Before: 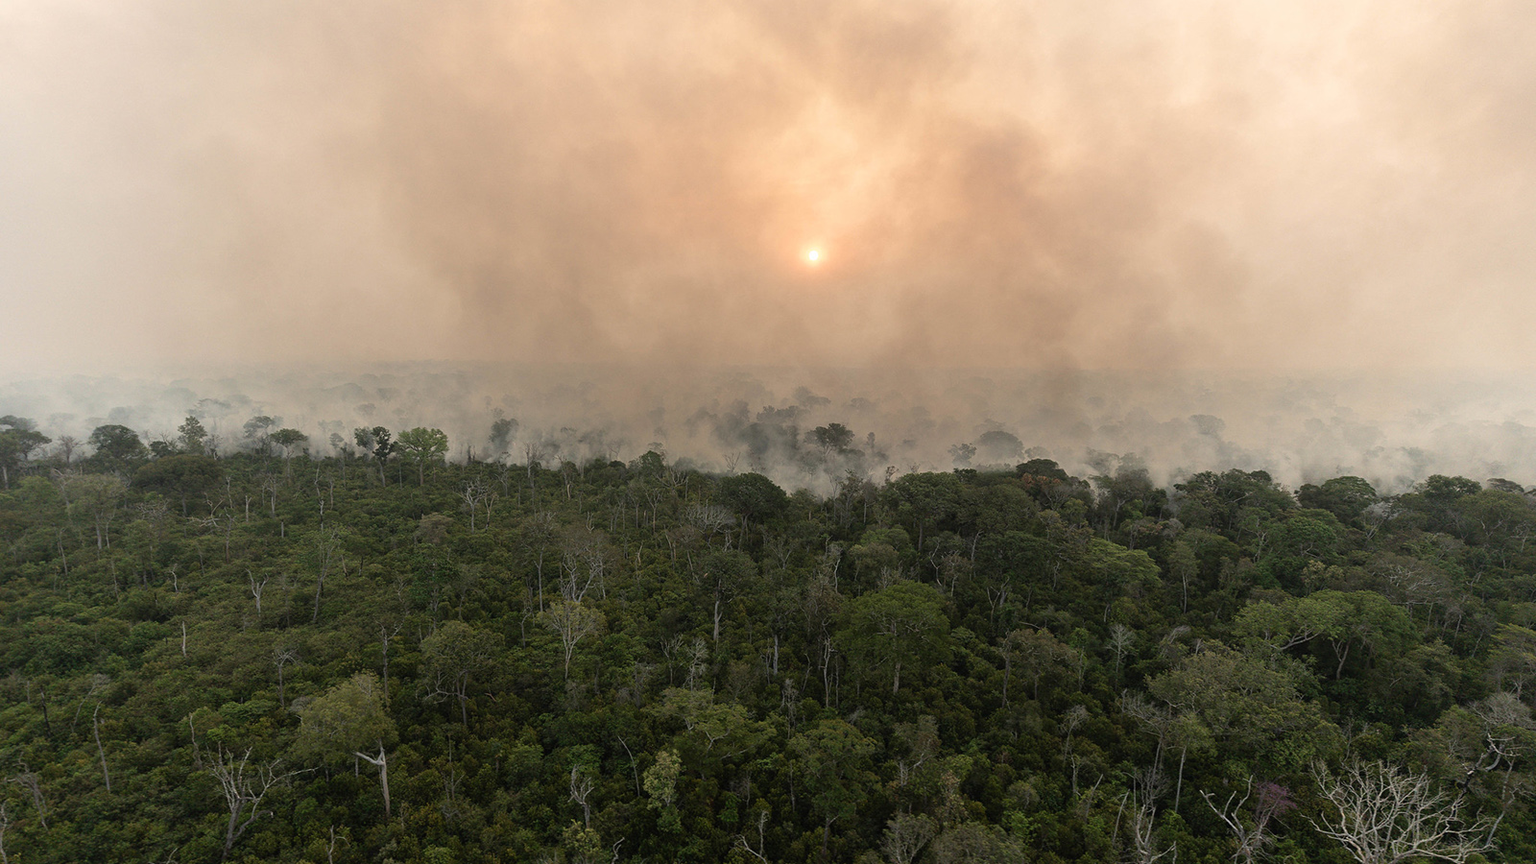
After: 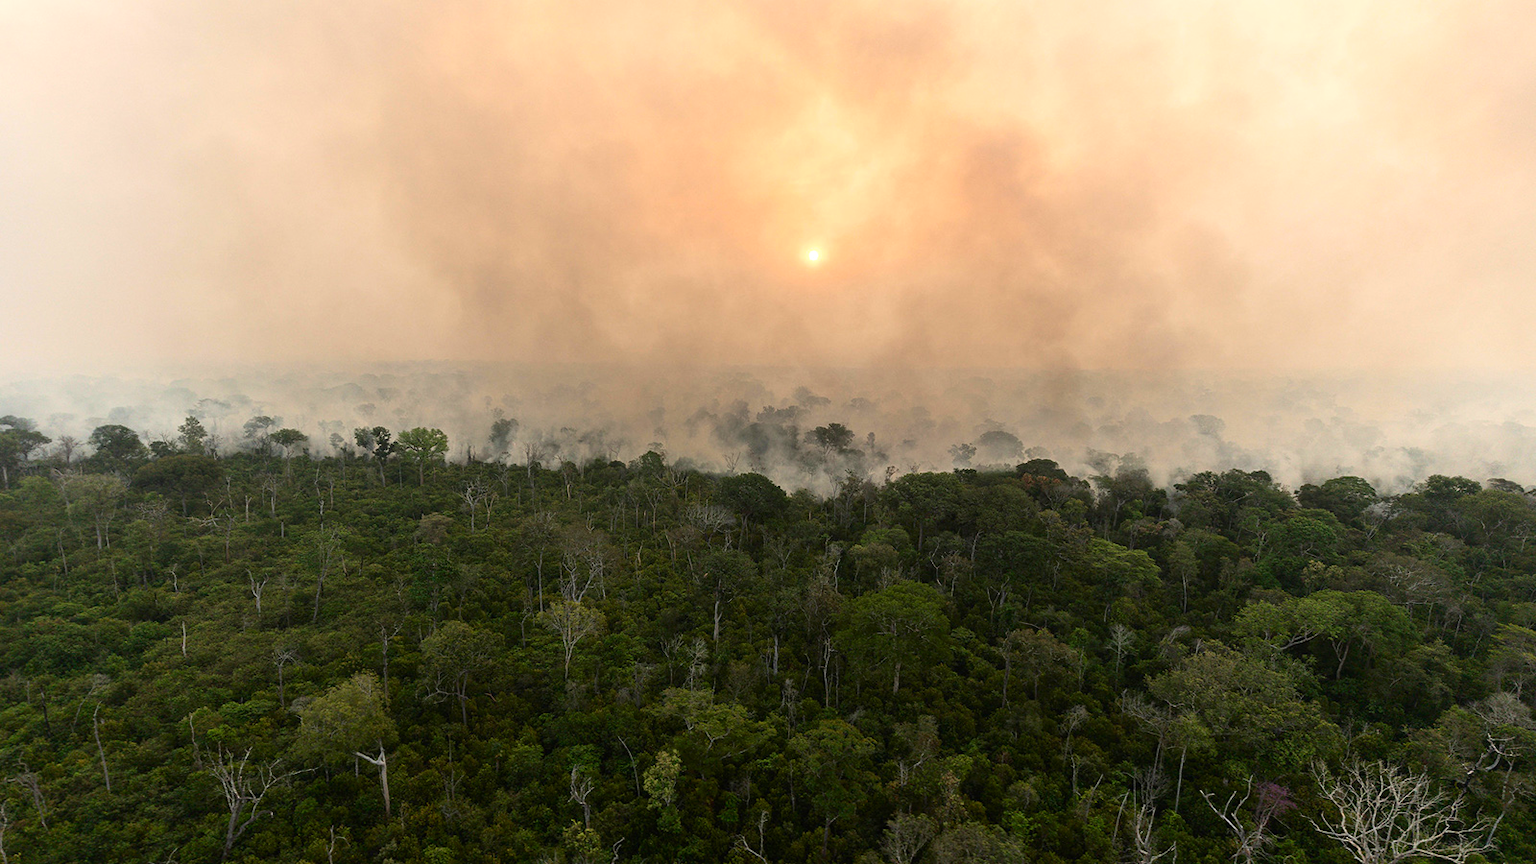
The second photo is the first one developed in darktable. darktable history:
contrast brightness saturation: contrast 0.16, saturation 0.32
exposure: exposure 0.127 EV, compensate highlight preservation false
